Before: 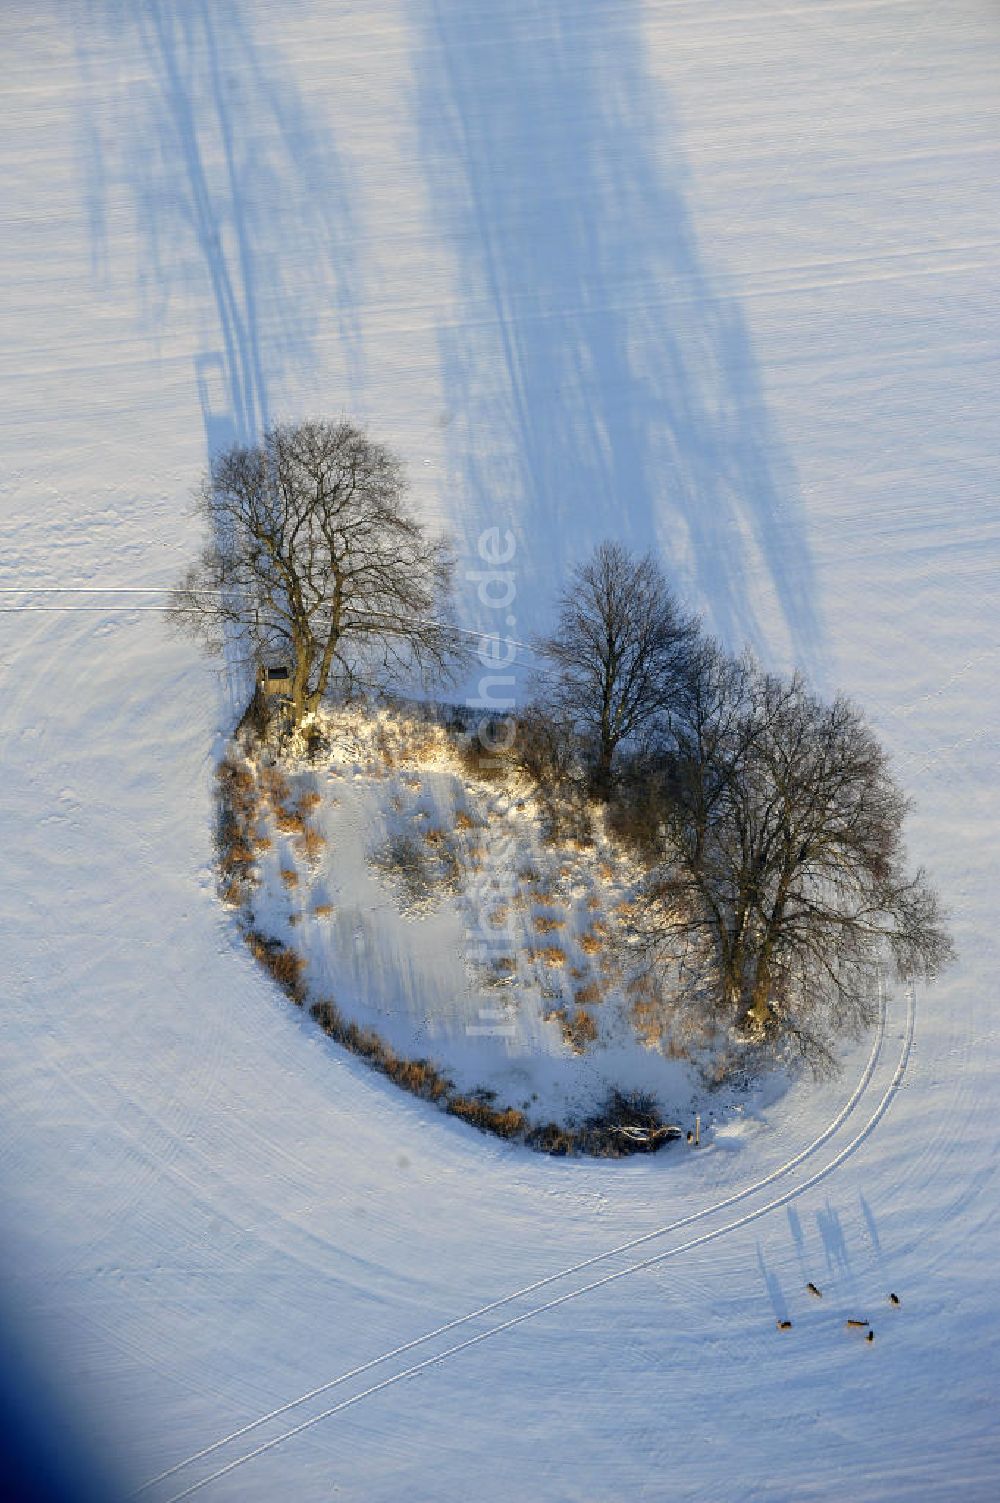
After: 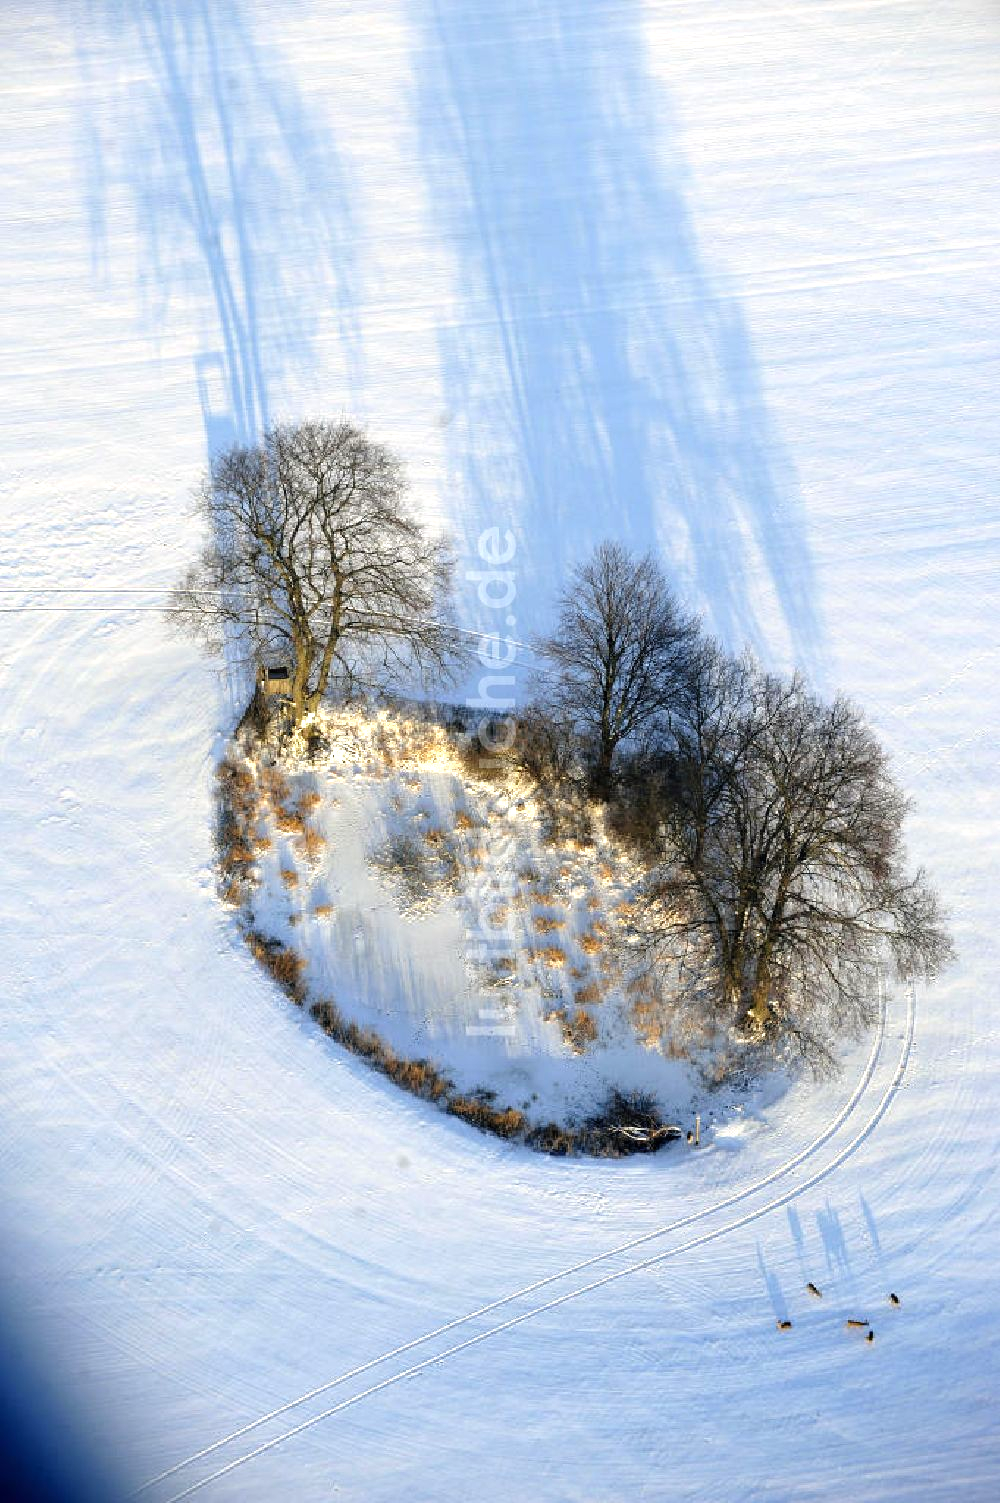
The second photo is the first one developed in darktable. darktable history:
tone equalizer: -8 EV -0.77 EV, -7 EV -0.718 EV, -6 EV -0.586 EV, -5 EV -0.409 EV, -3 EV 0.395 EV, -2 EV 0.6 EV, -1 EV 0.691 EV, +0 EV 0.771 EV
